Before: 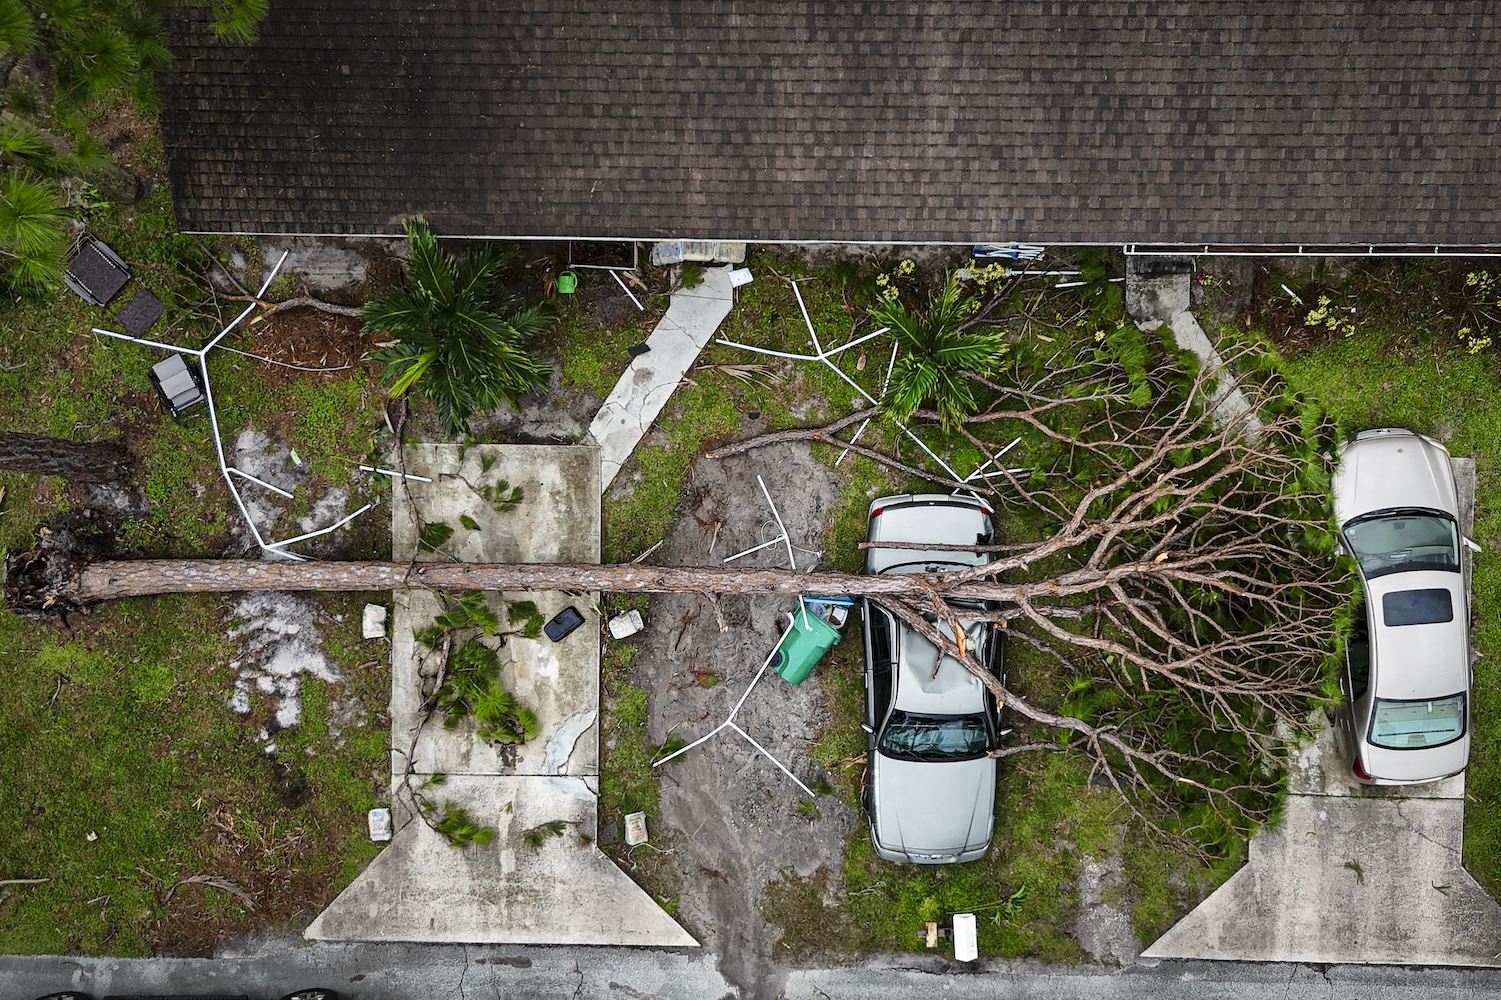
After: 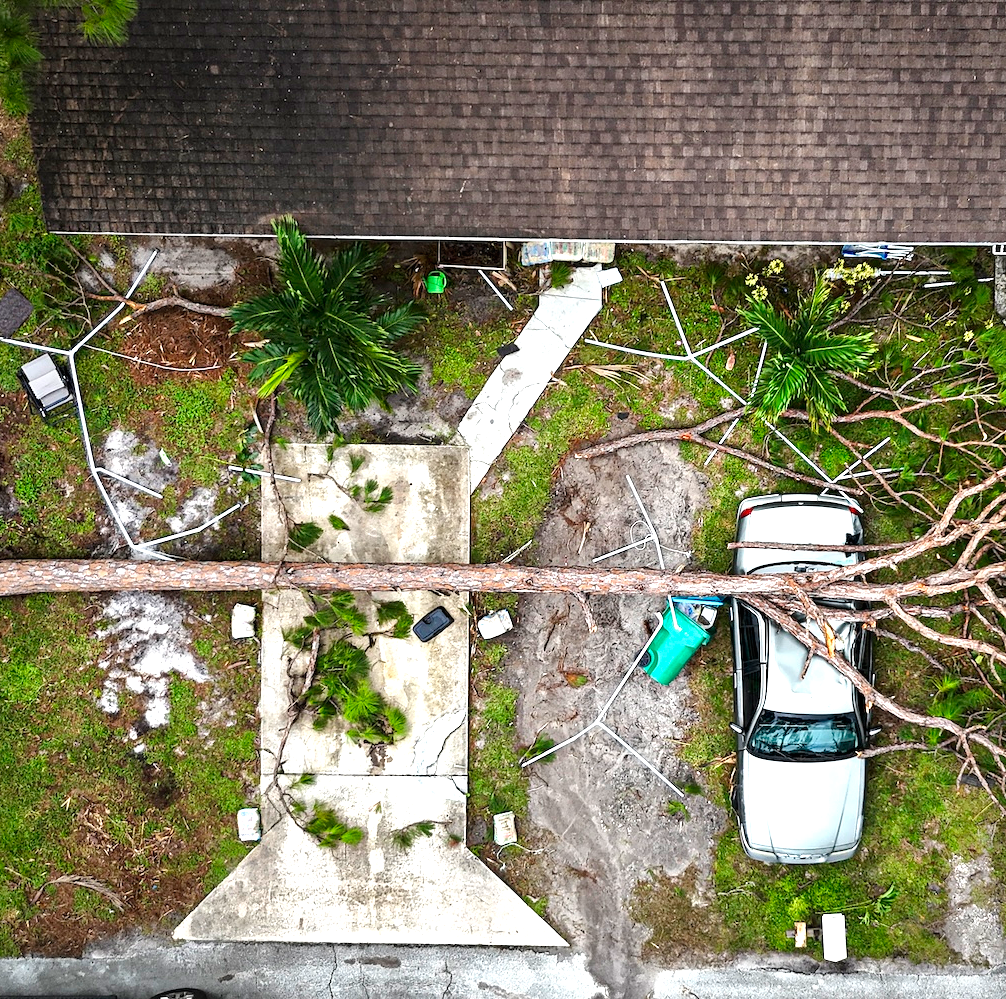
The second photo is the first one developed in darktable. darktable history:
exposure: black level correction 0, exposure 1 EV, compensate exposure bias true, compensate highlight preservation false
crop and rotate: left 8.76%, right 24.192%
